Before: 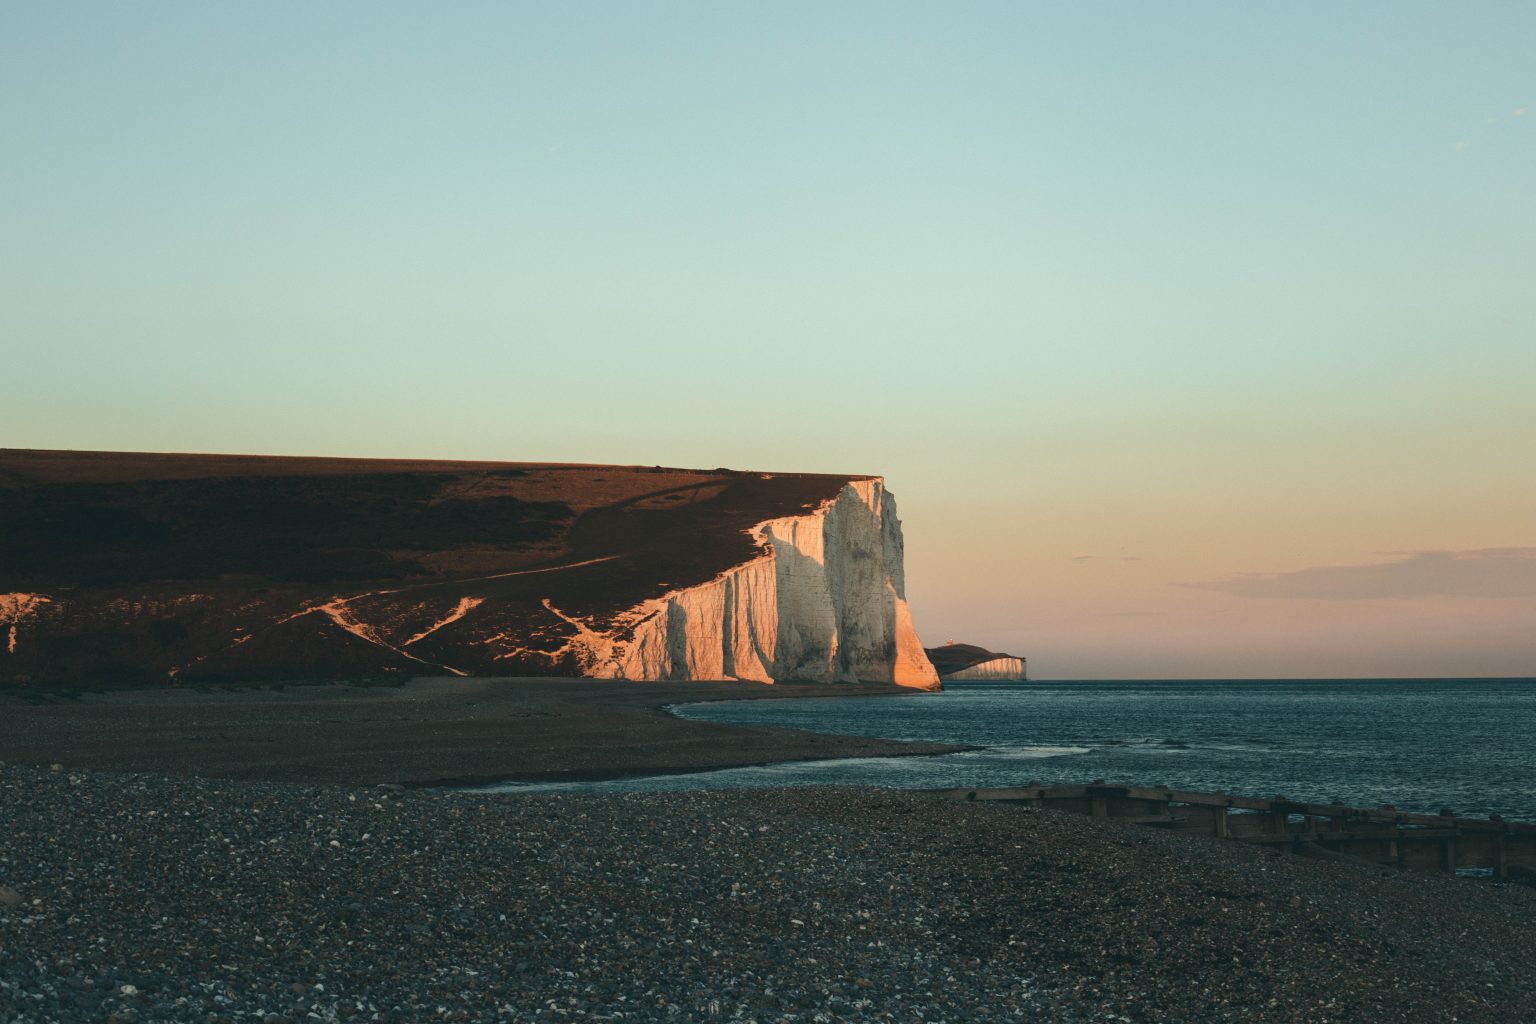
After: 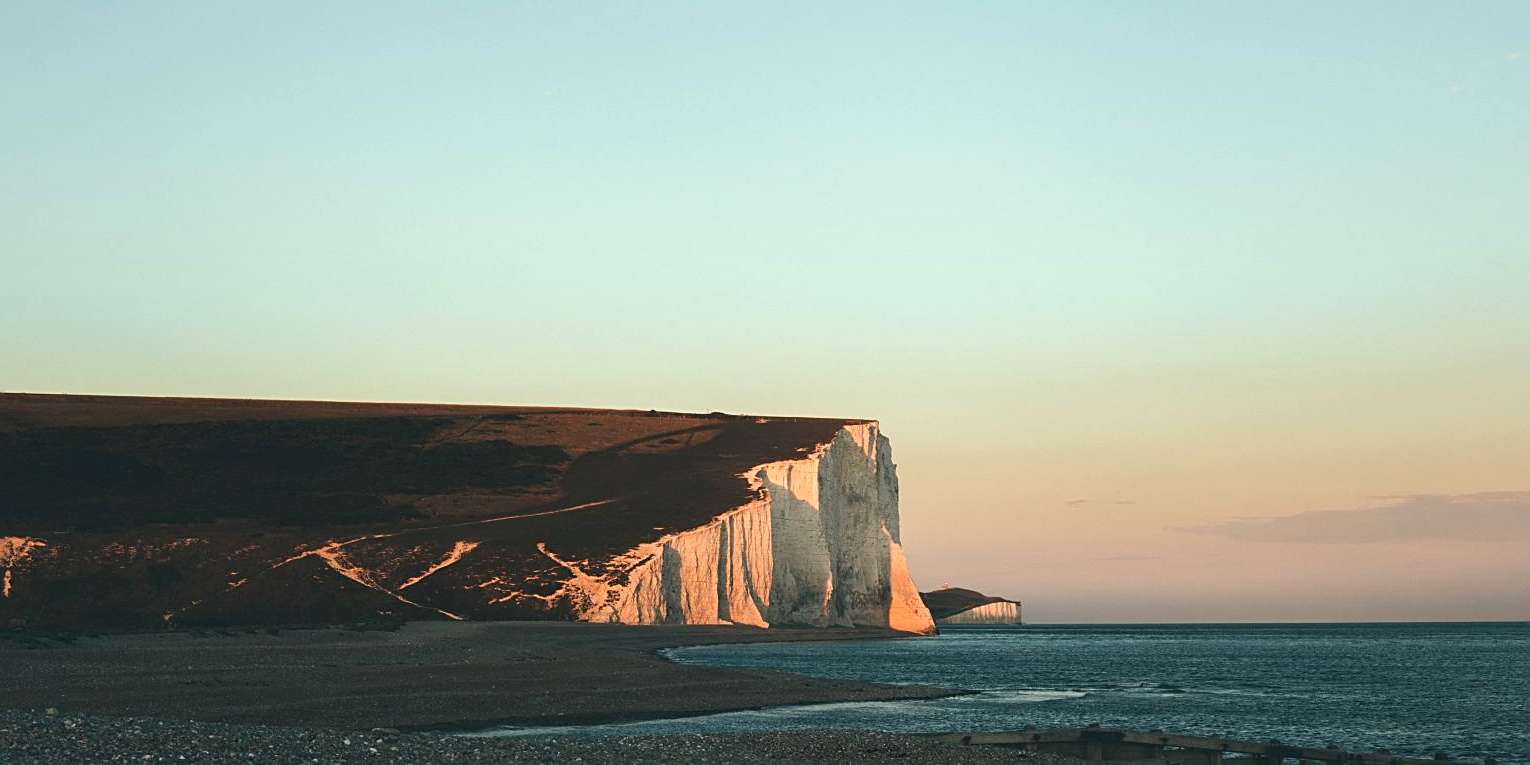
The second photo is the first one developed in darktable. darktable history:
crop: left 0.387%, top 5.469%, bottom 19.809%
sharpen: on, module defaults
exposure: exposure 0.3 EV, compensate highlight preservation false
